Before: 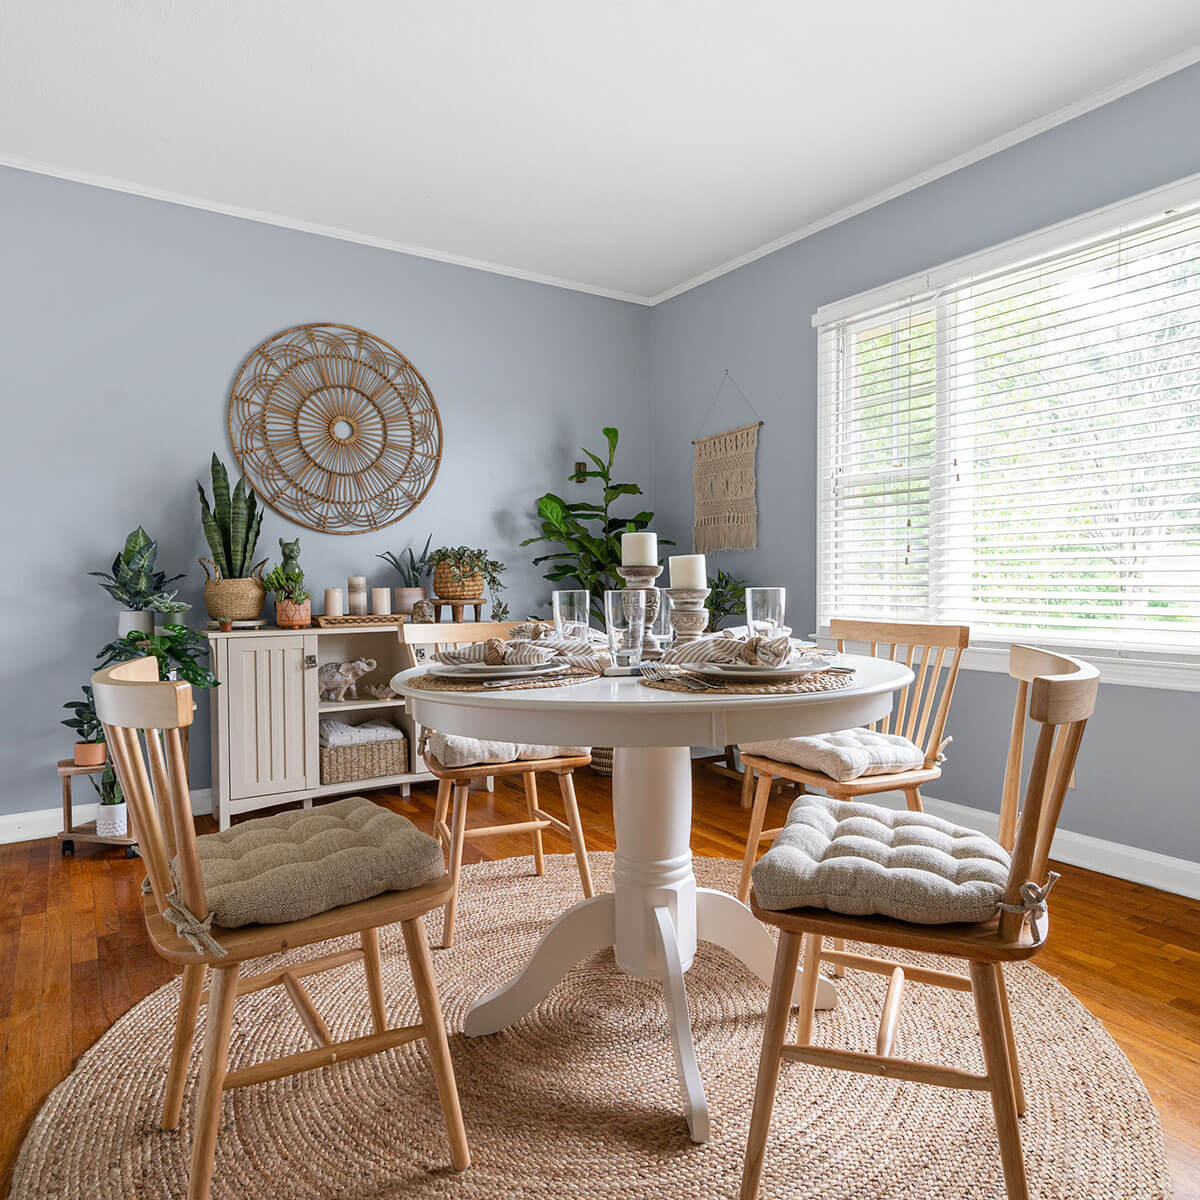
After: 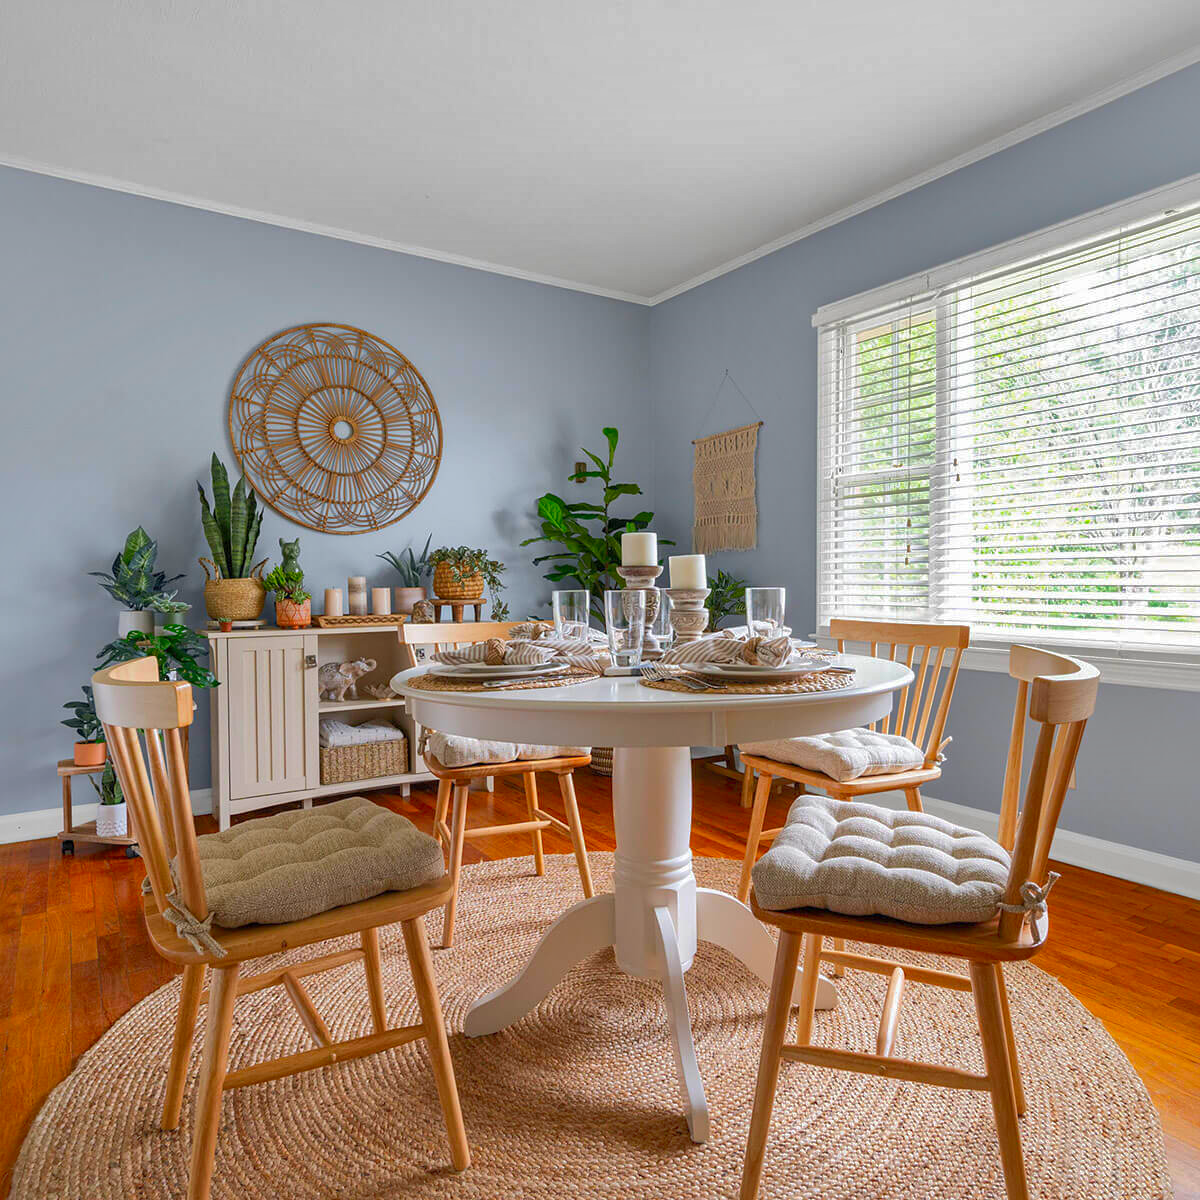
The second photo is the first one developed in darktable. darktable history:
shadows and highlights: shadows 60, highlights -60
contrast brightness saturation: saturation 0.5
